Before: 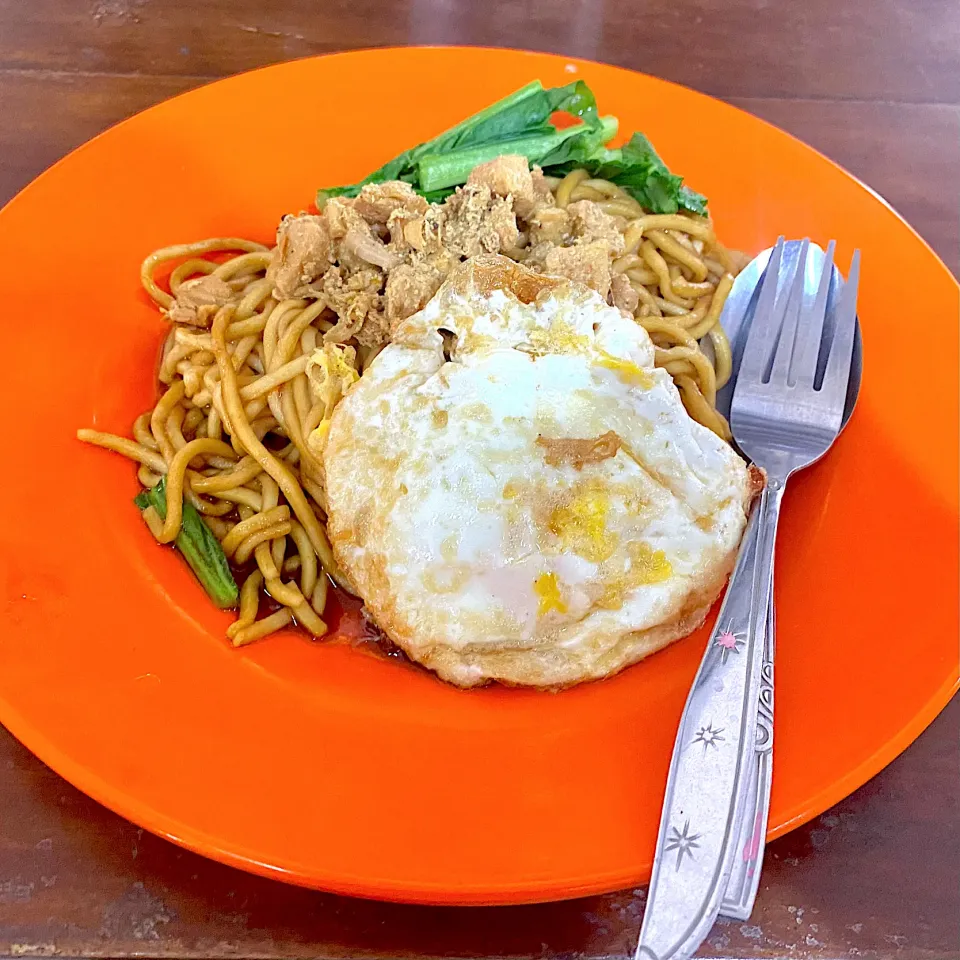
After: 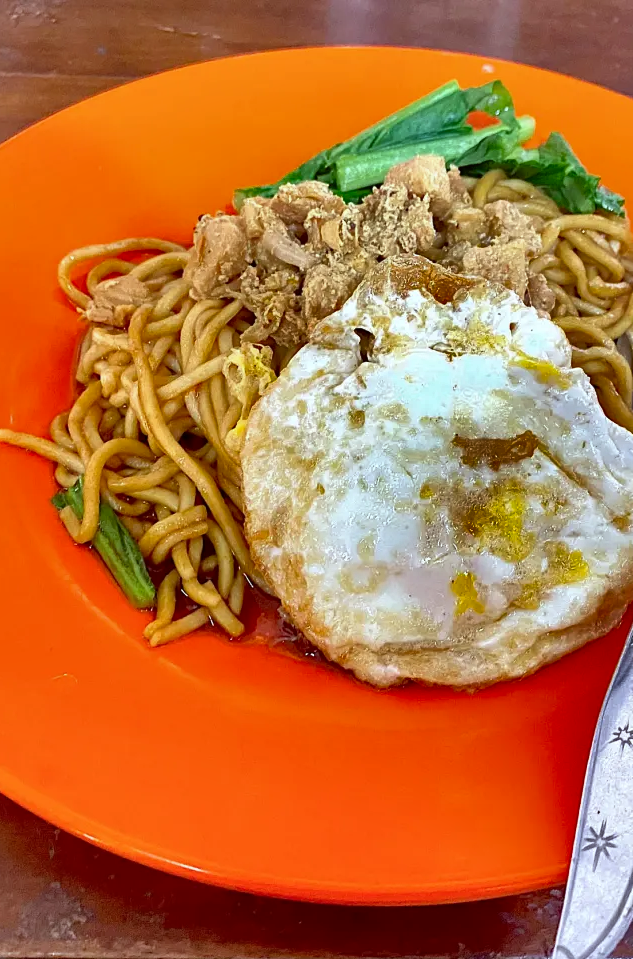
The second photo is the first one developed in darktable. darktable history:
shadows and highlights: shadows 24.46, highlights -77.57, soften with gaussian
crop and rotate: left 8.66%, right 25.337%
color correction: highlights a* -2.85, highlights b* -2.57, shadows a* 2.43, shadows b* 2.67
